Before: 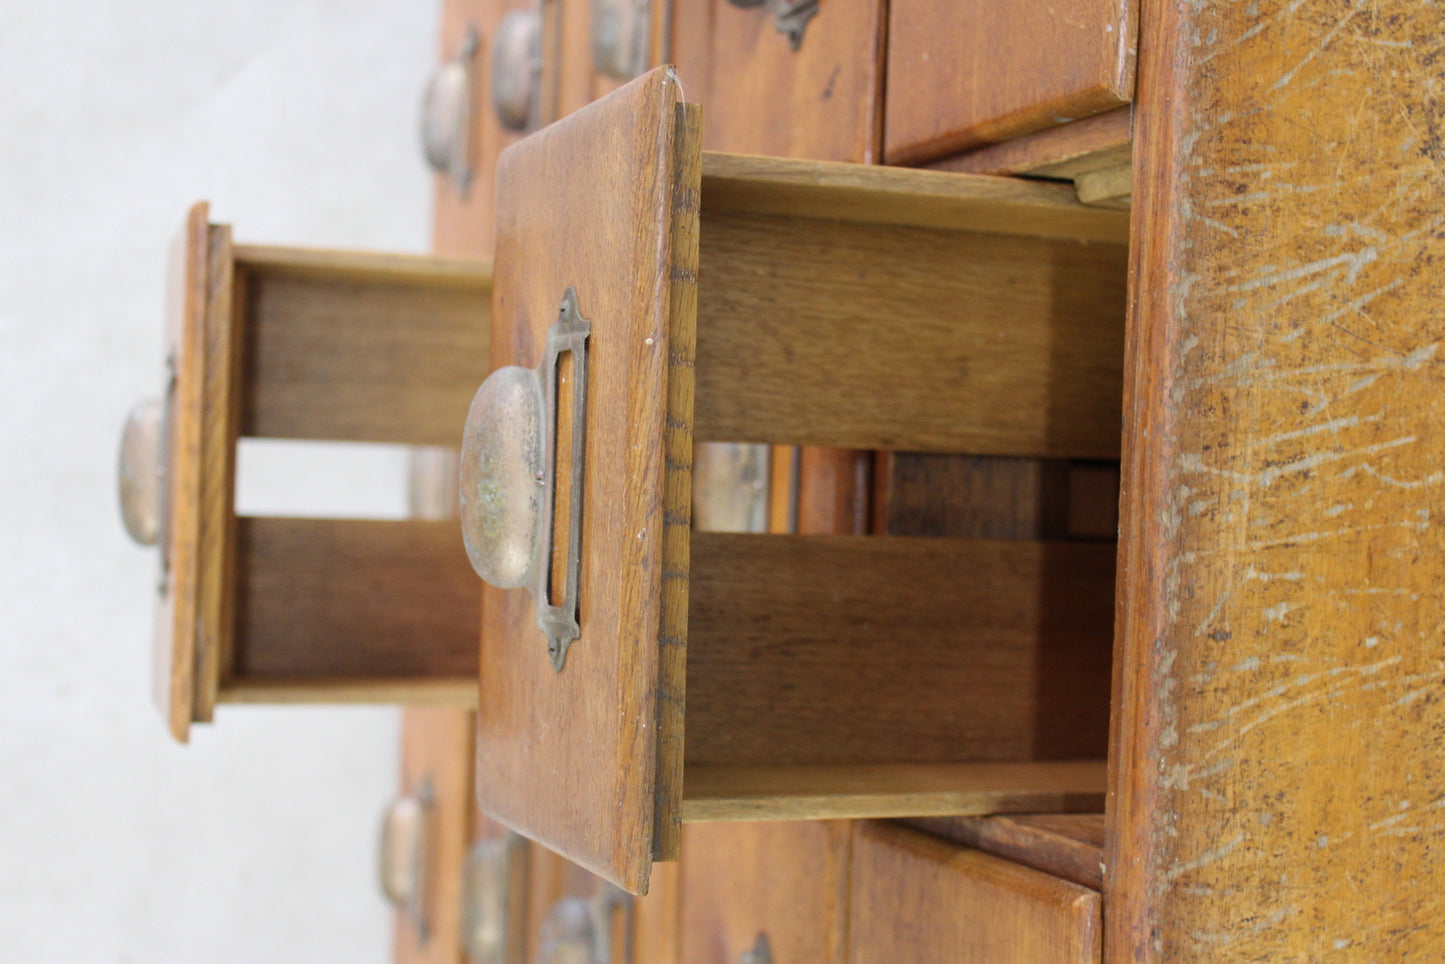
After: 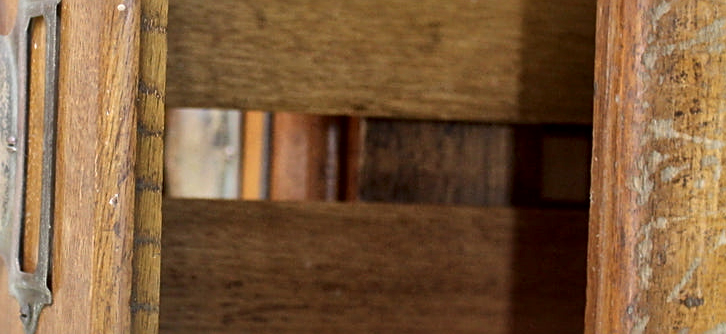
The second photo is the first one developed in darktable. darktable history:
local contrast: mode bilateral grid, contrast 20, coarseness 50, detail 179%, midtone range 0.2
crop: left 36.607%, top 34.735%, right 13.146%, bottom 30.611%
sharpen: on, module defaults
